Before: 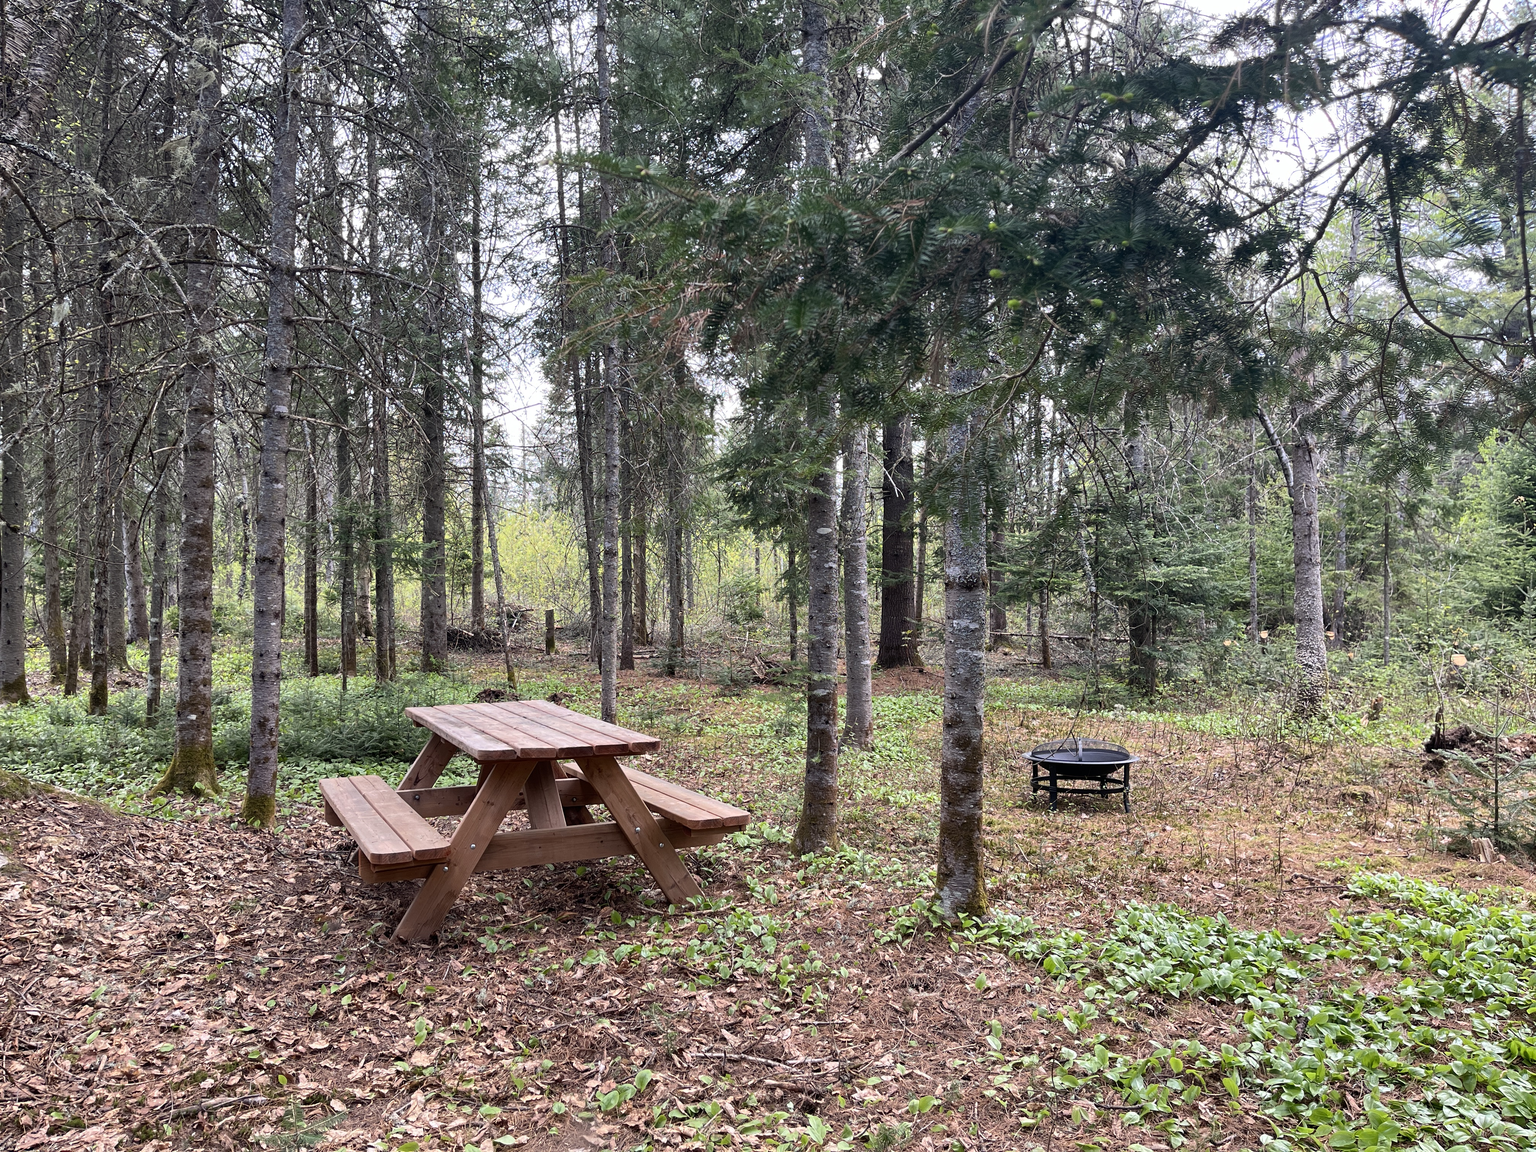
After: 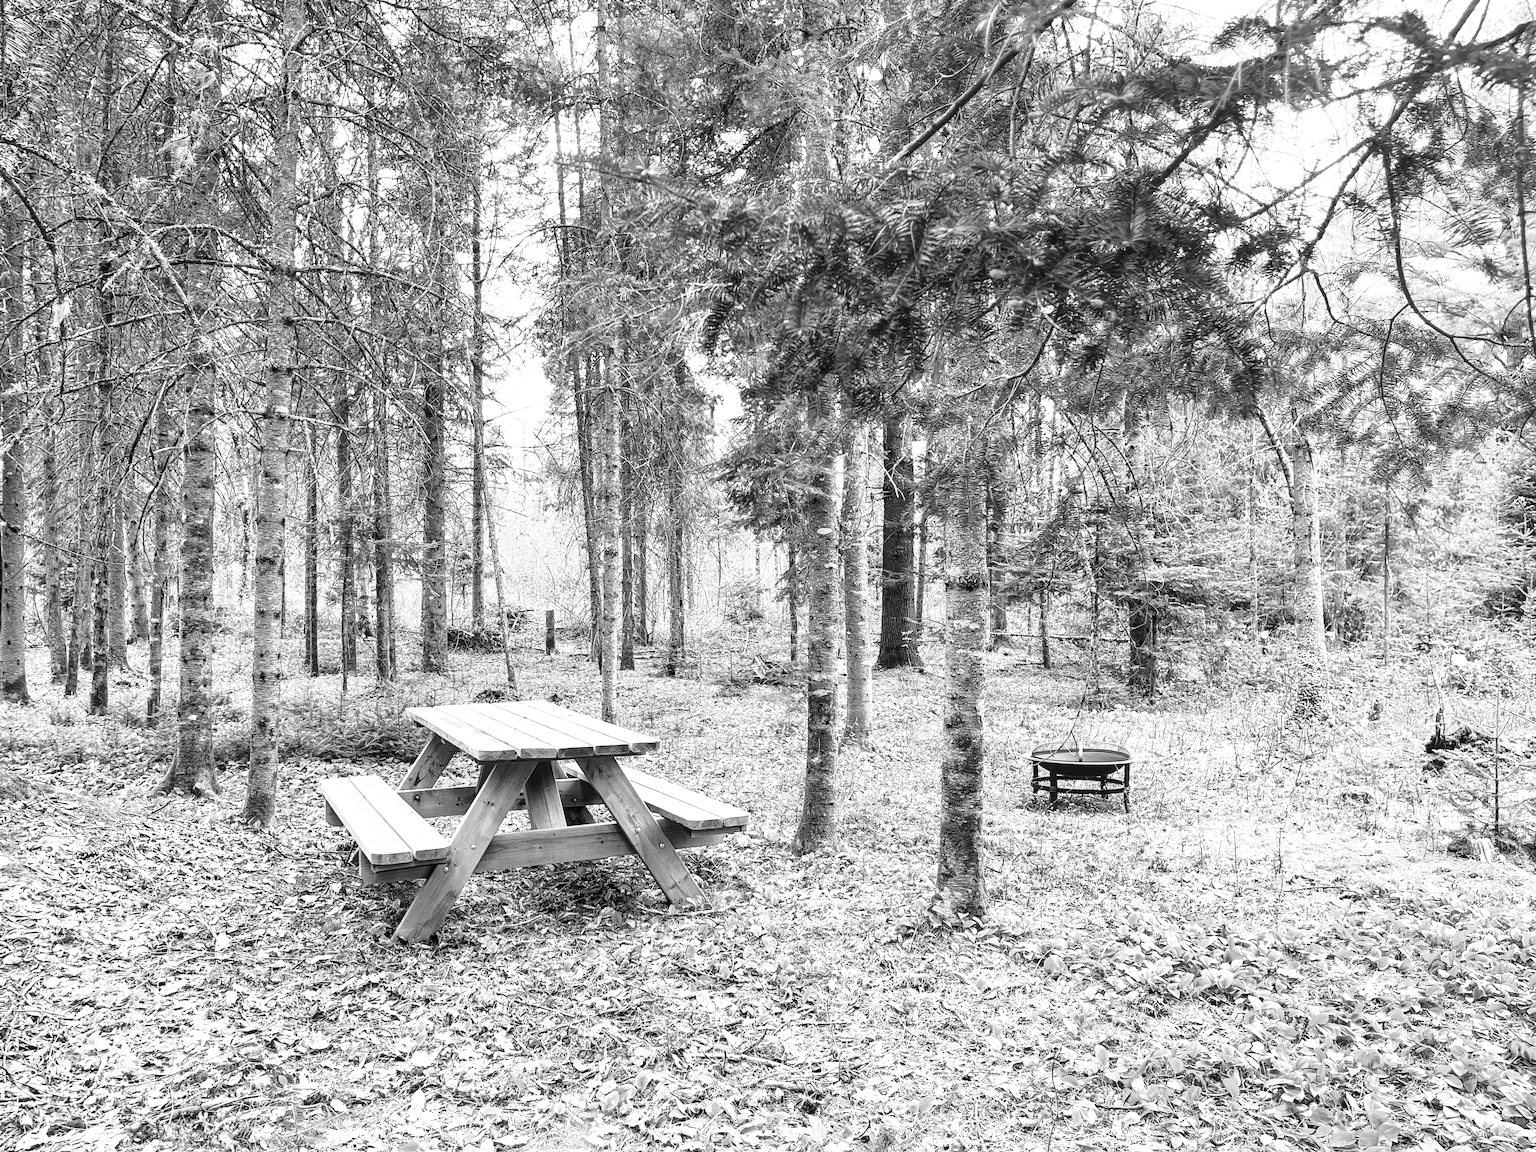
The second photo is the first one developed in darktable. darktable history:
exposure: exposure 0.722 EV, compensate highlight preservation false
color zones: curves: ch0 [(0.004, 0.588) (0.116, 0.636) (0.259, 0.476) (0.423, 0.464) (0.75, 0.5)]; ch1 [(0, 0) (0.143, 0) (0.286, 0) (0.429, 0) (0.571, 0) (0.714, 0) (0.857, 0)]
color balance: output saturation 120%
local contrast: on, module defaults
base curve: curves: ch0 [(0, 0) (0.028, 0.03) (0.121, 0.232) (0.46, 0.748) (0.859, 0.968) (1, 1)], preserve colors none
